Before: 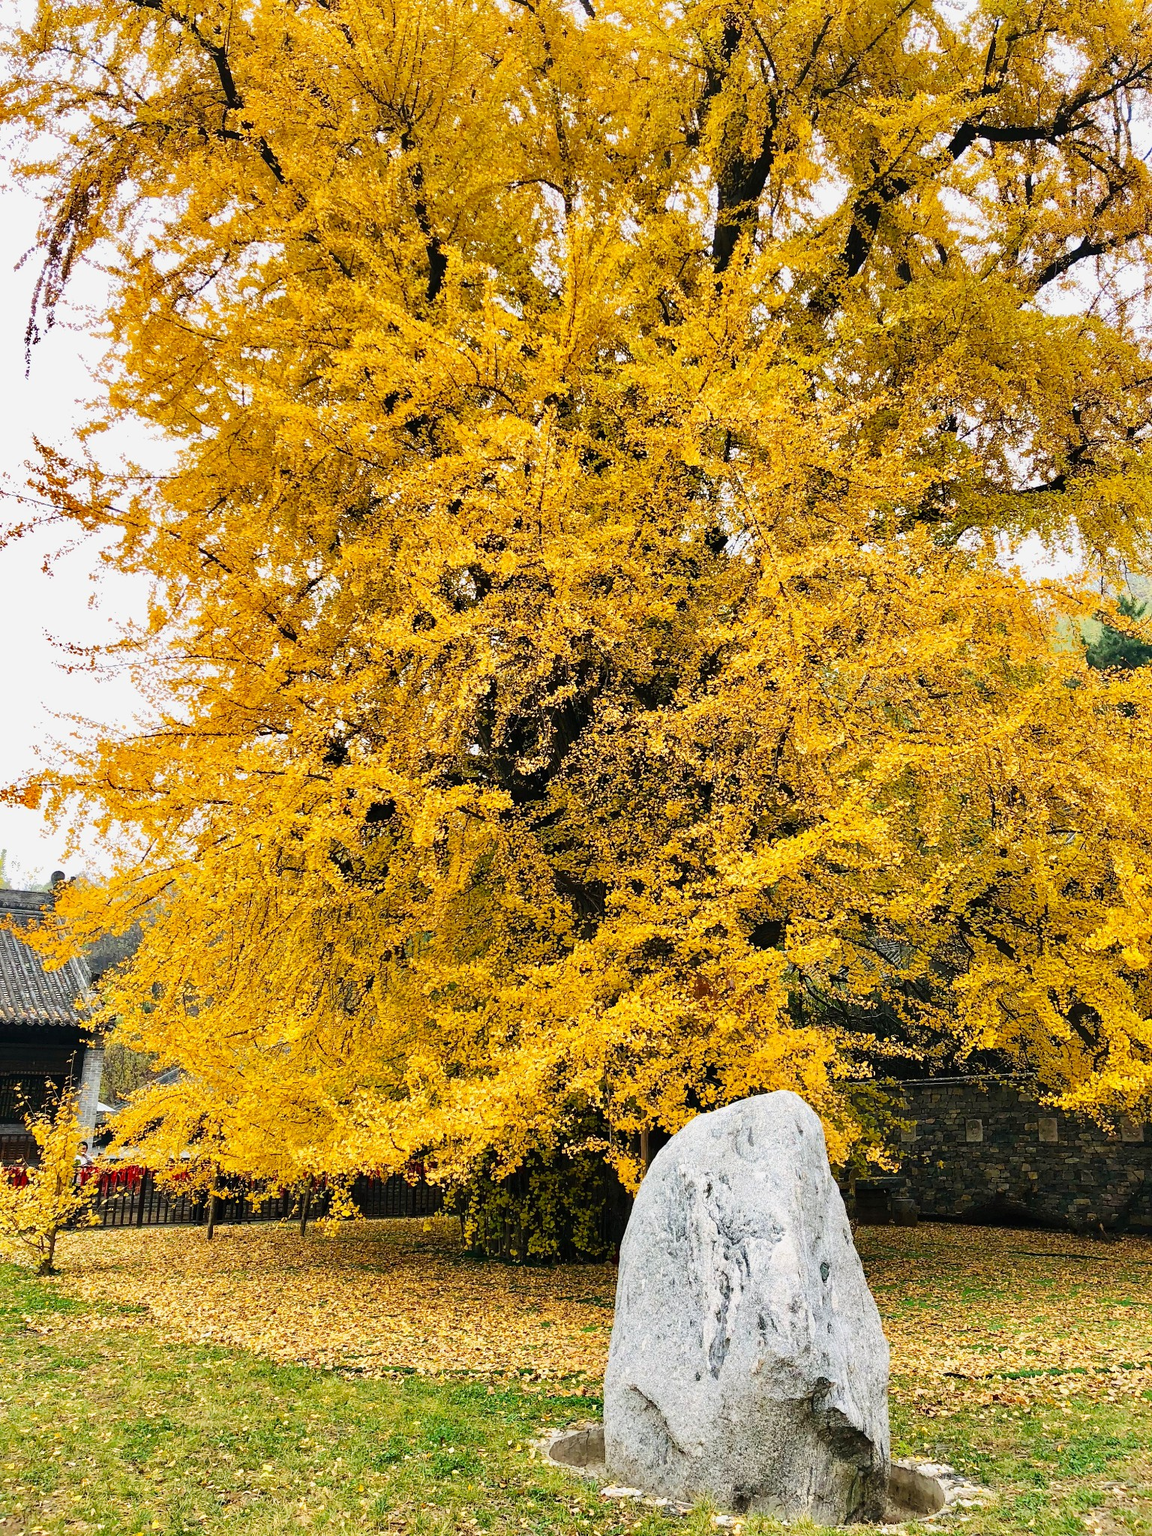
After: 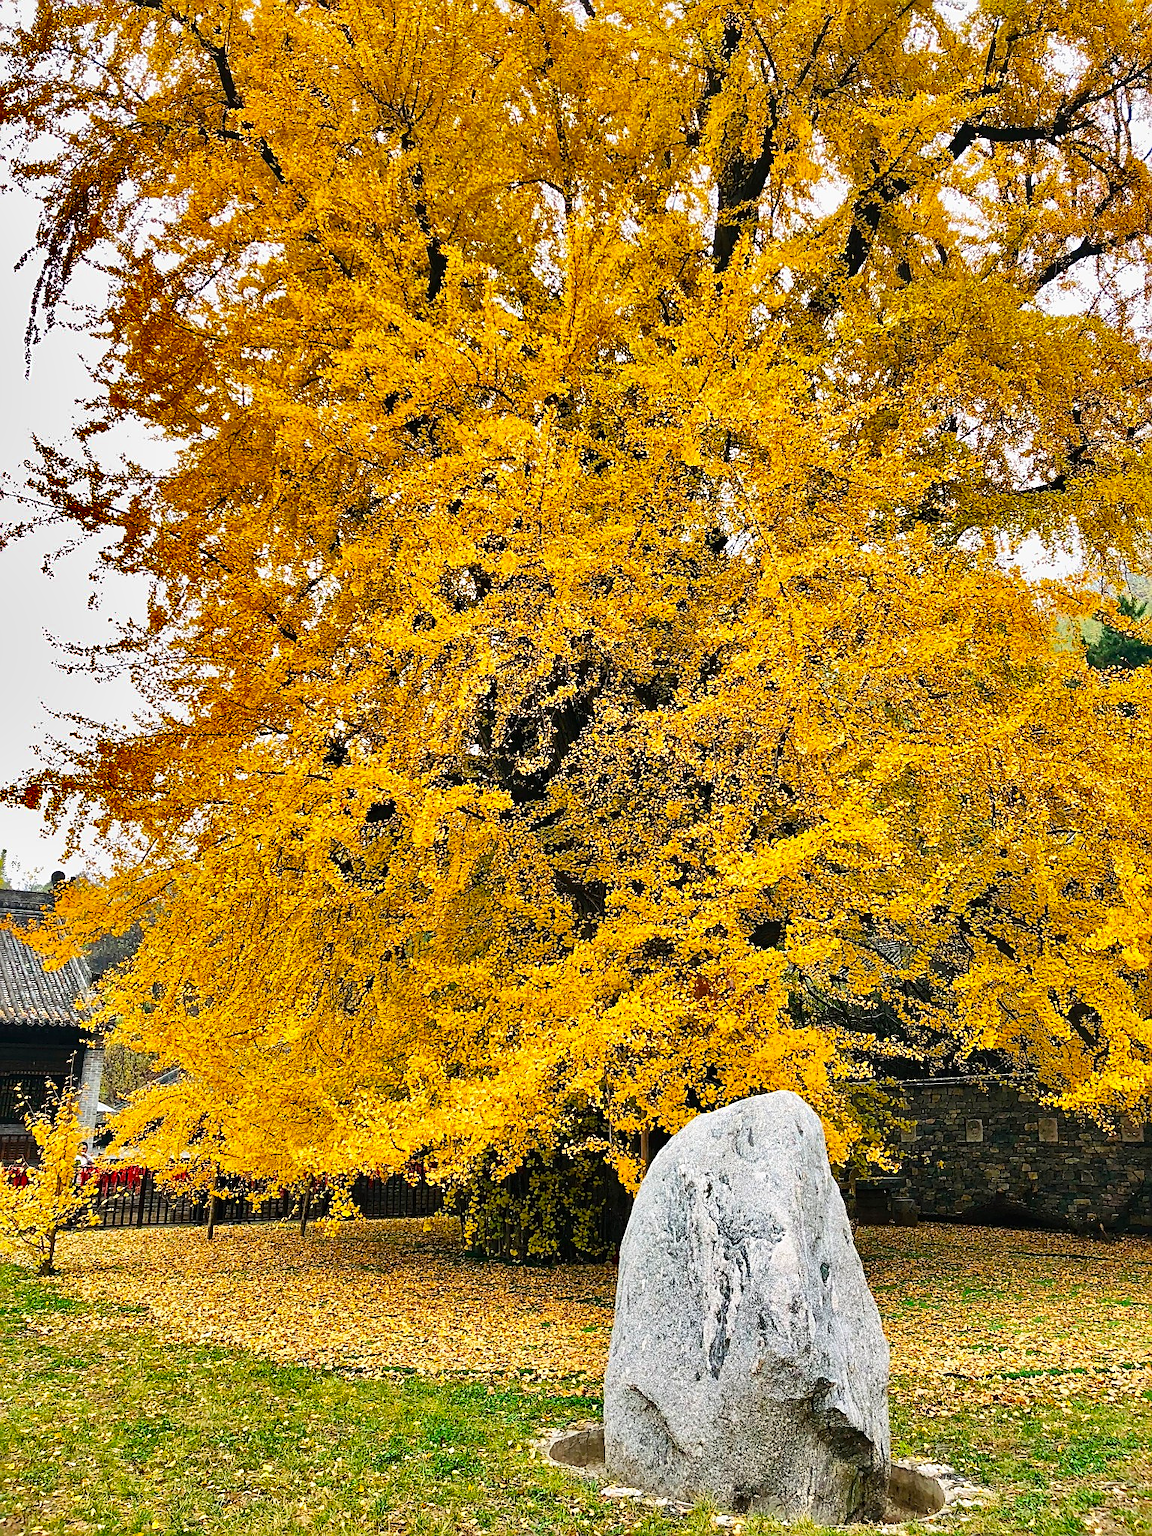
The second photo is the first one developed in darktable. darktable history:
sharpen: on, module defaults
shadows and highlights: shadows 19.13, highlights -83.41, soften with gaussian
exposure: exposure 0.081 EV, compensate highlight preservation false
